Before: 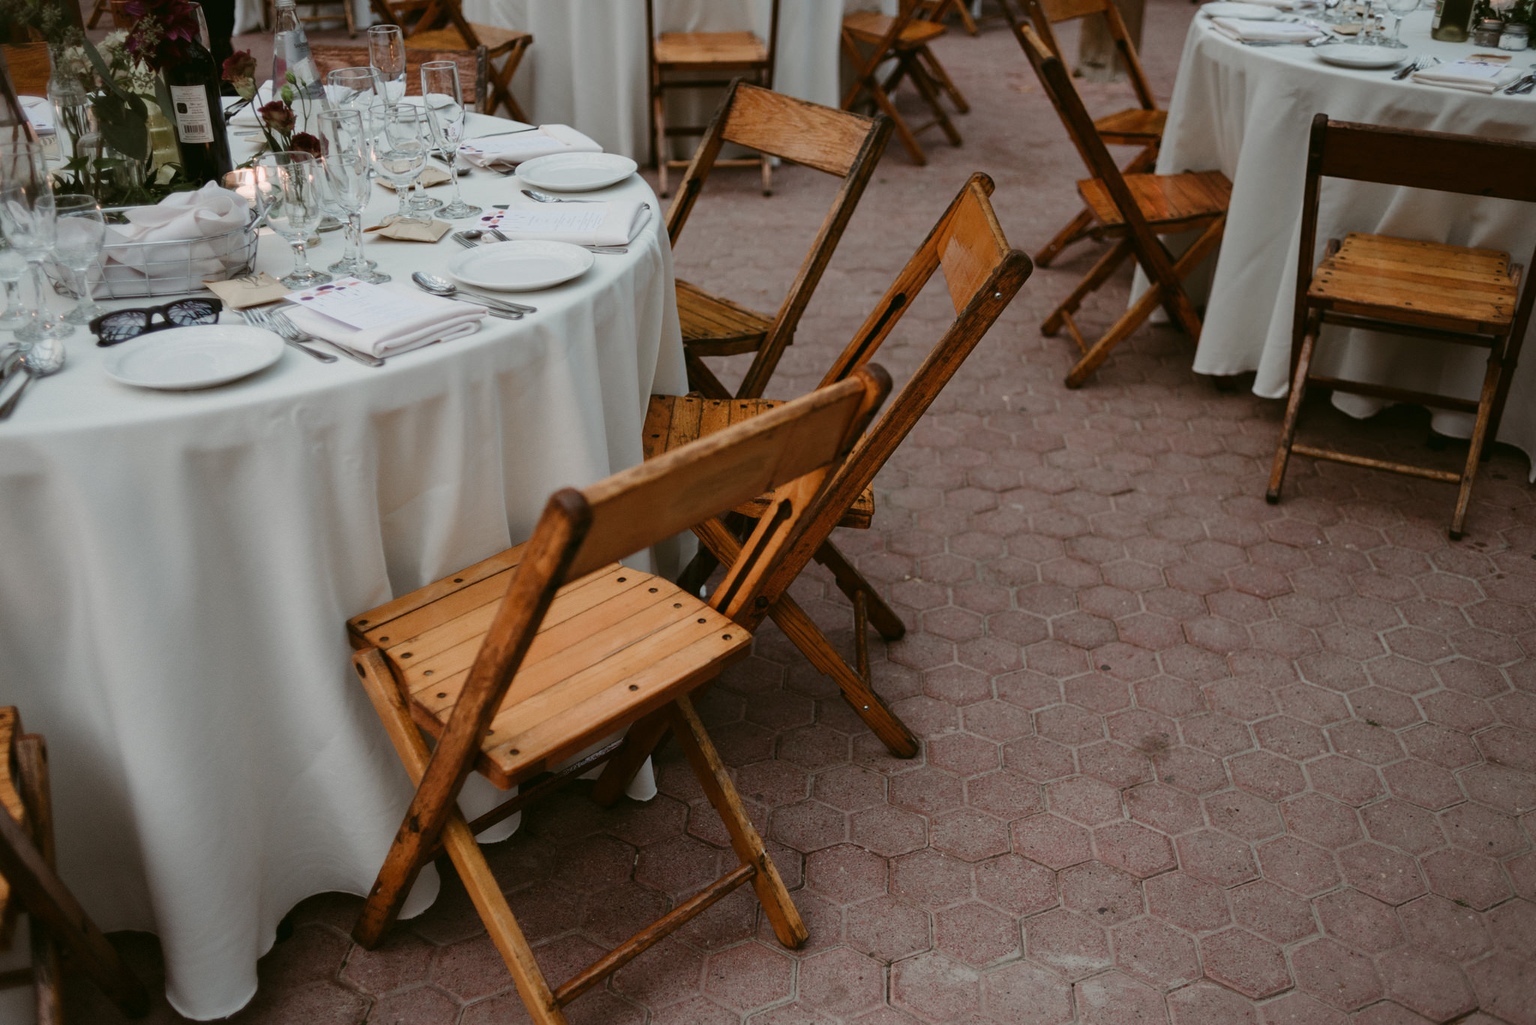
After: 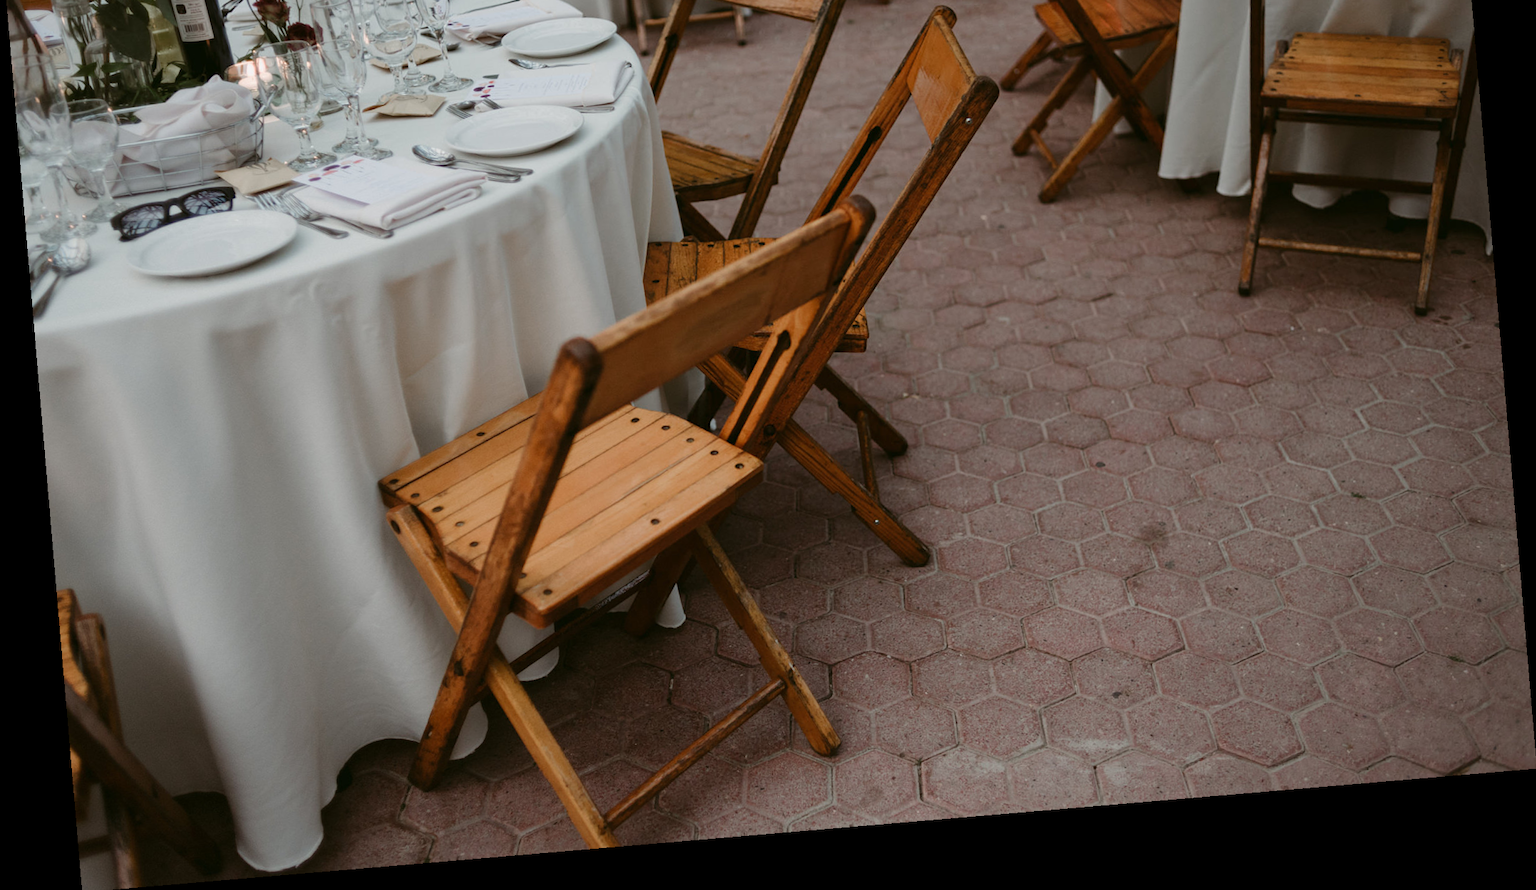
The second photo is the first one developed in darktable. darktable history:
crop and rotate: top 18.507%
rotate and perspective: rotation -4.86°, automatic cropping off
